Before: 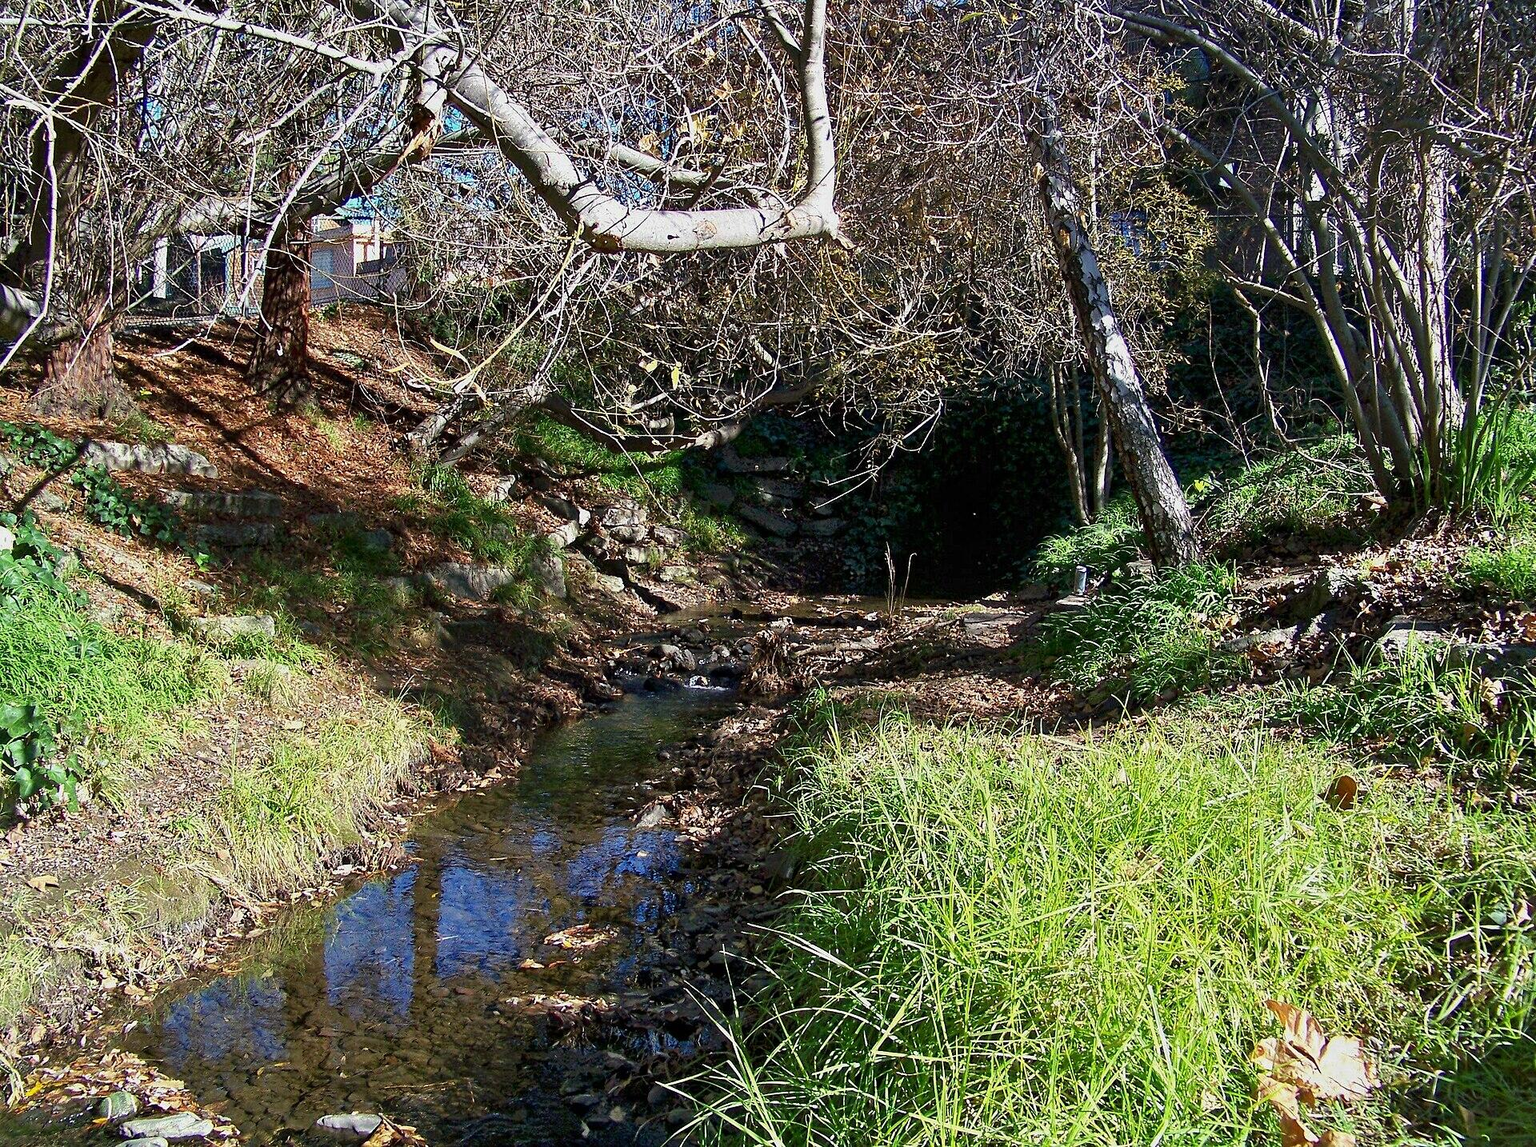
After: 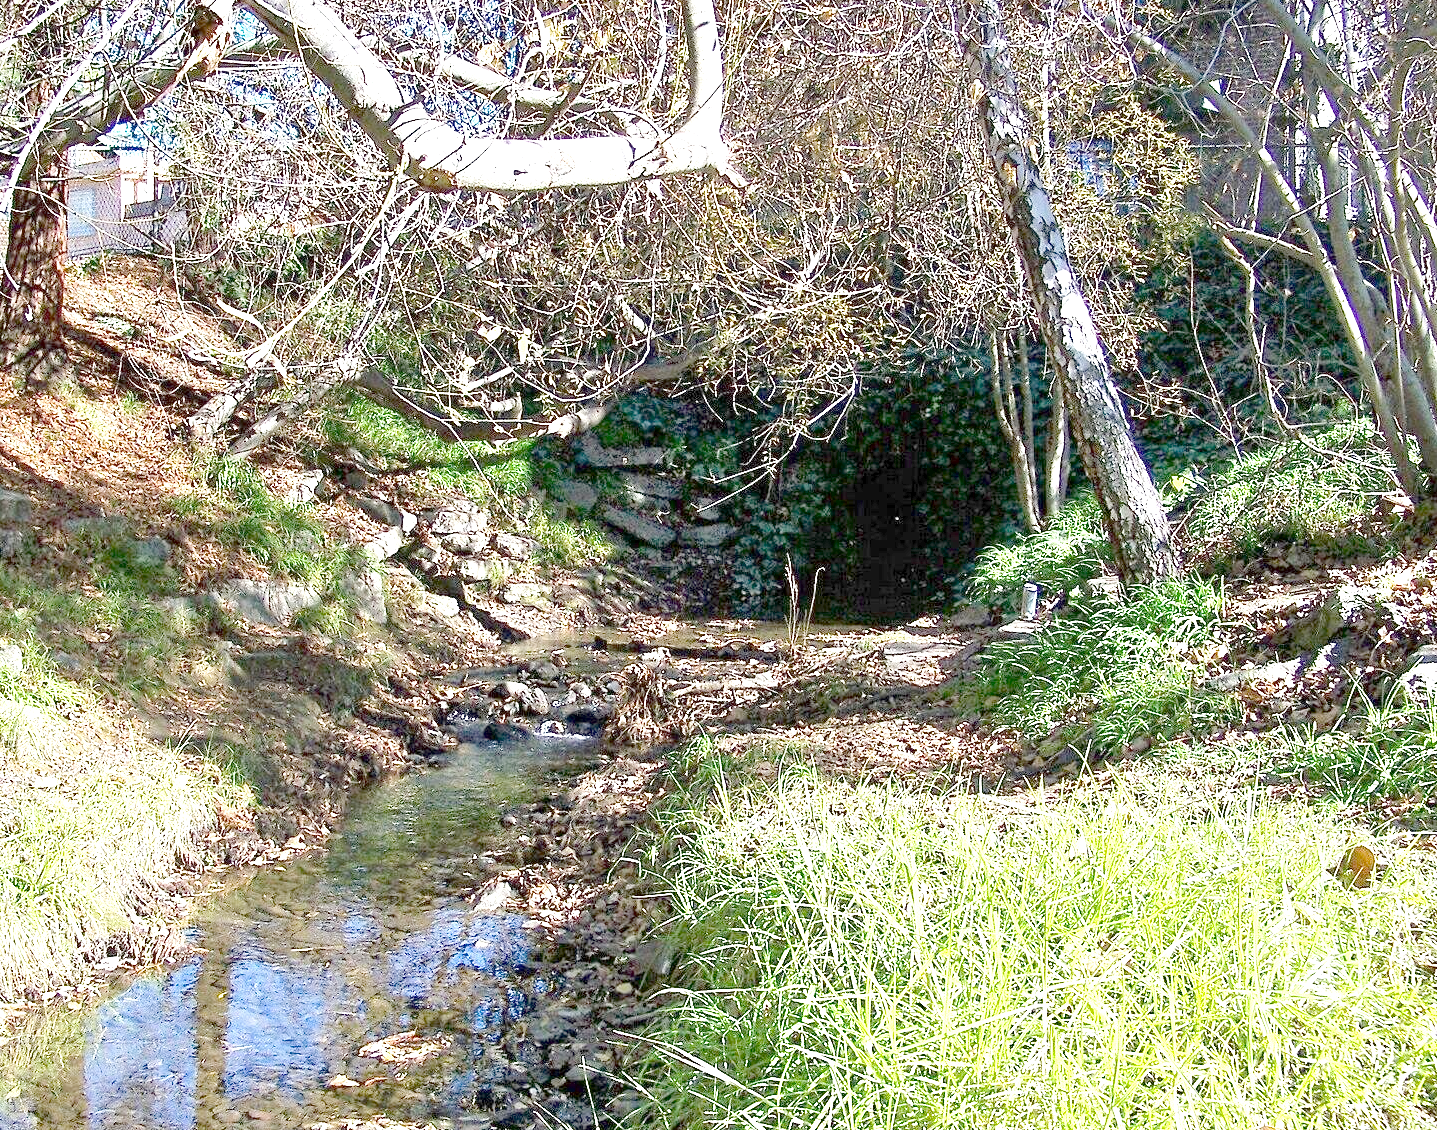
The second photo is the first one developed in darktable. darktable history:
crop: left 16.768%, top 8.653%, right 8.362%, bottom 12.485%
tone equalizer "contrast tone curve: medium": -8 EV -0.75 EV, -7 EV -0.7 EV, -6 EV -0.6 EV, -5 EV -0.4 EV, -3 EV 0.4 EV, -2 EV 0.6 EV, -1 EV 0.7 EV, +0 EV 0.75 EV, edges refinement/feathering 500, mask exposure compensation -1.57 EV, preserve details no
